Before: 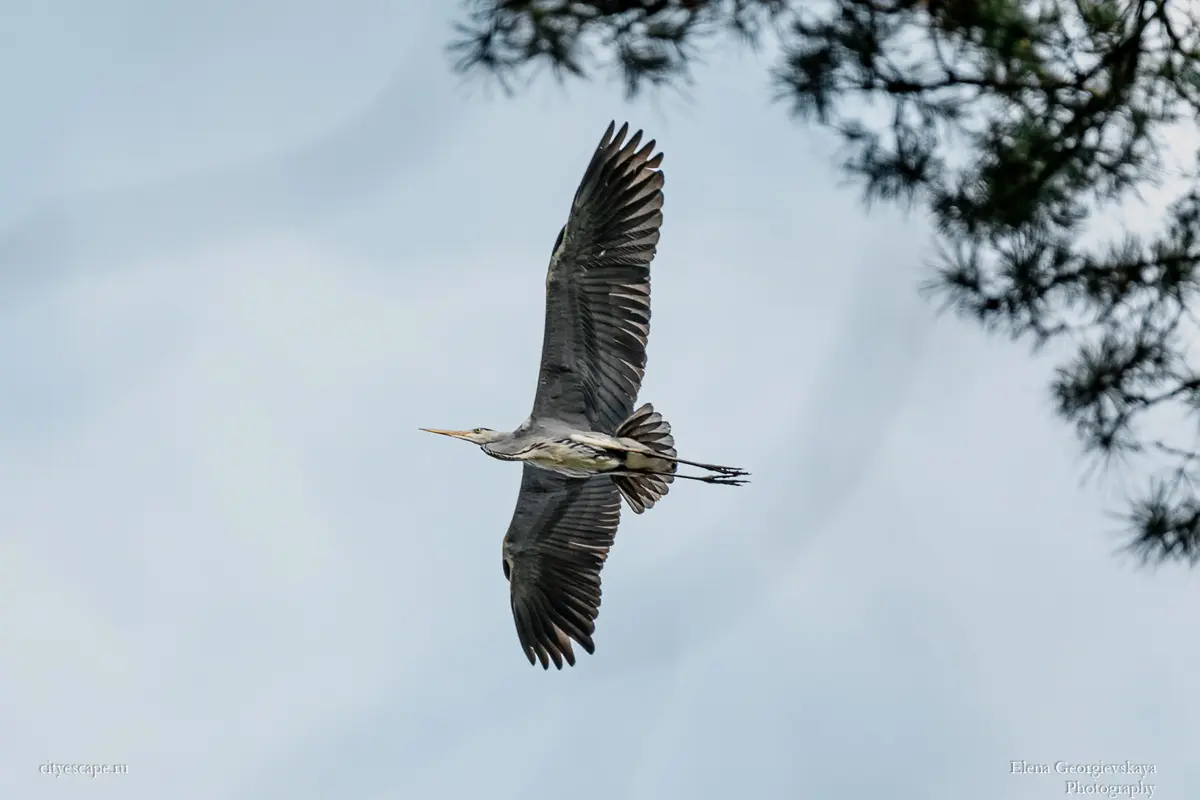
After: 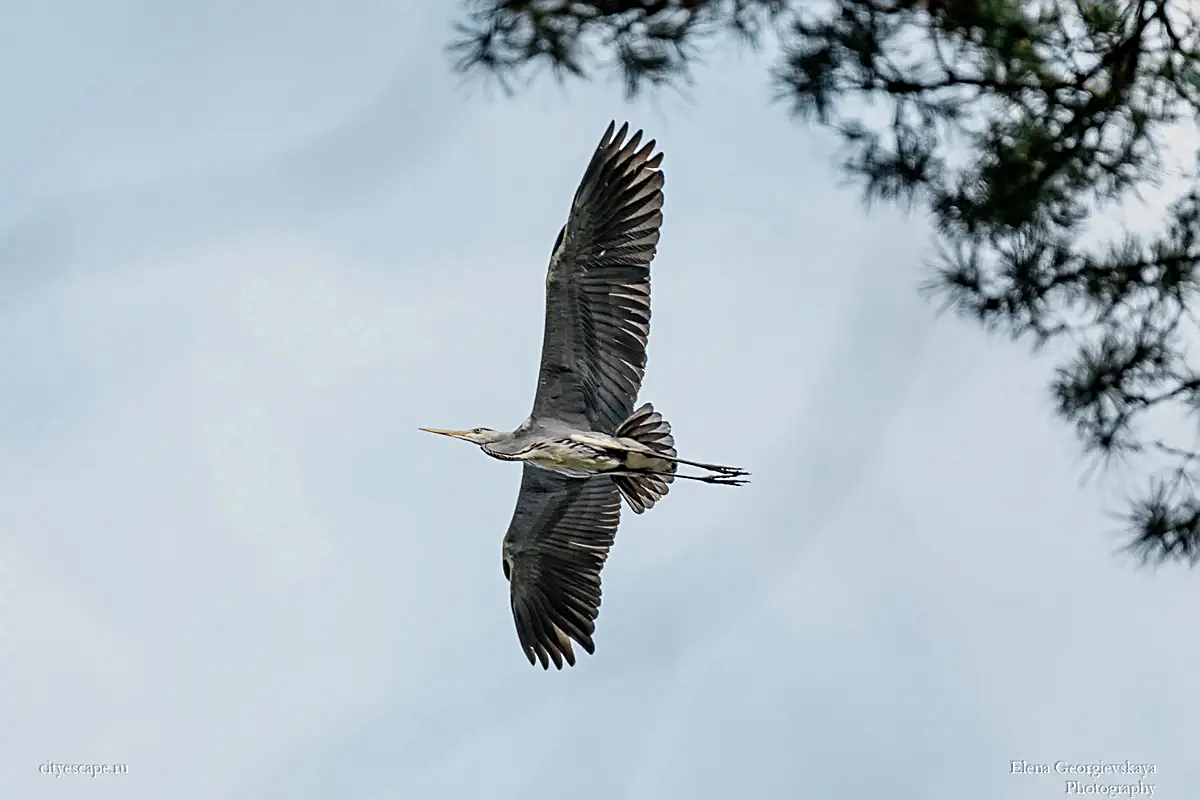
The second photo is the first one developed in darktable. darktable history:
sharpen: on, module defaults
color zones: curves: ch0 [(0.25, 0.5) (0.463, 0.627) (0.484, 0.637) (0.75, 0.5)]
